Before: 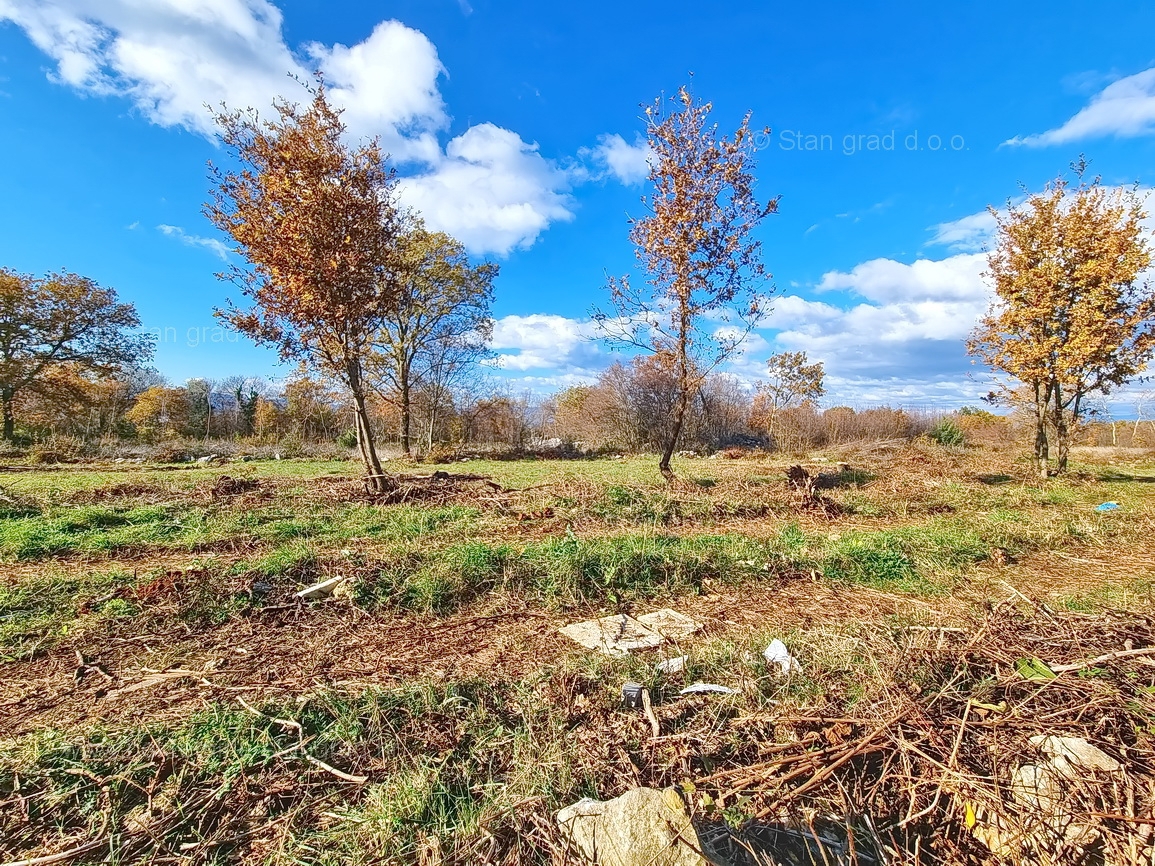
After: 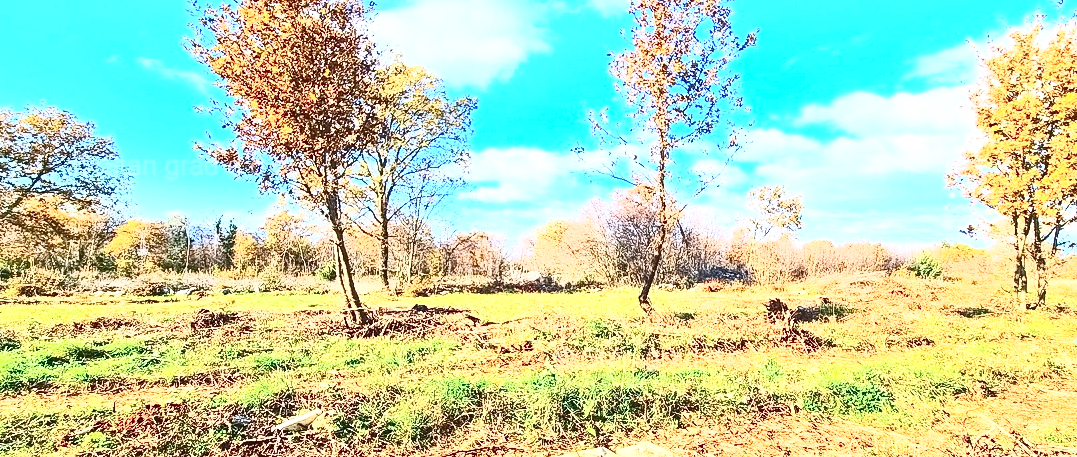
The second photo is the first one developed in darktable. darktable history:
contrast brightness saturation: contrast 0.638, brightness 0.343, saturation 0.141
crop: left 1.84%, top 19.33%, right 4.879%, bottom 27.893%
exposure: black level correction 0, exposure 1 EV, compensate highlight preservation false
